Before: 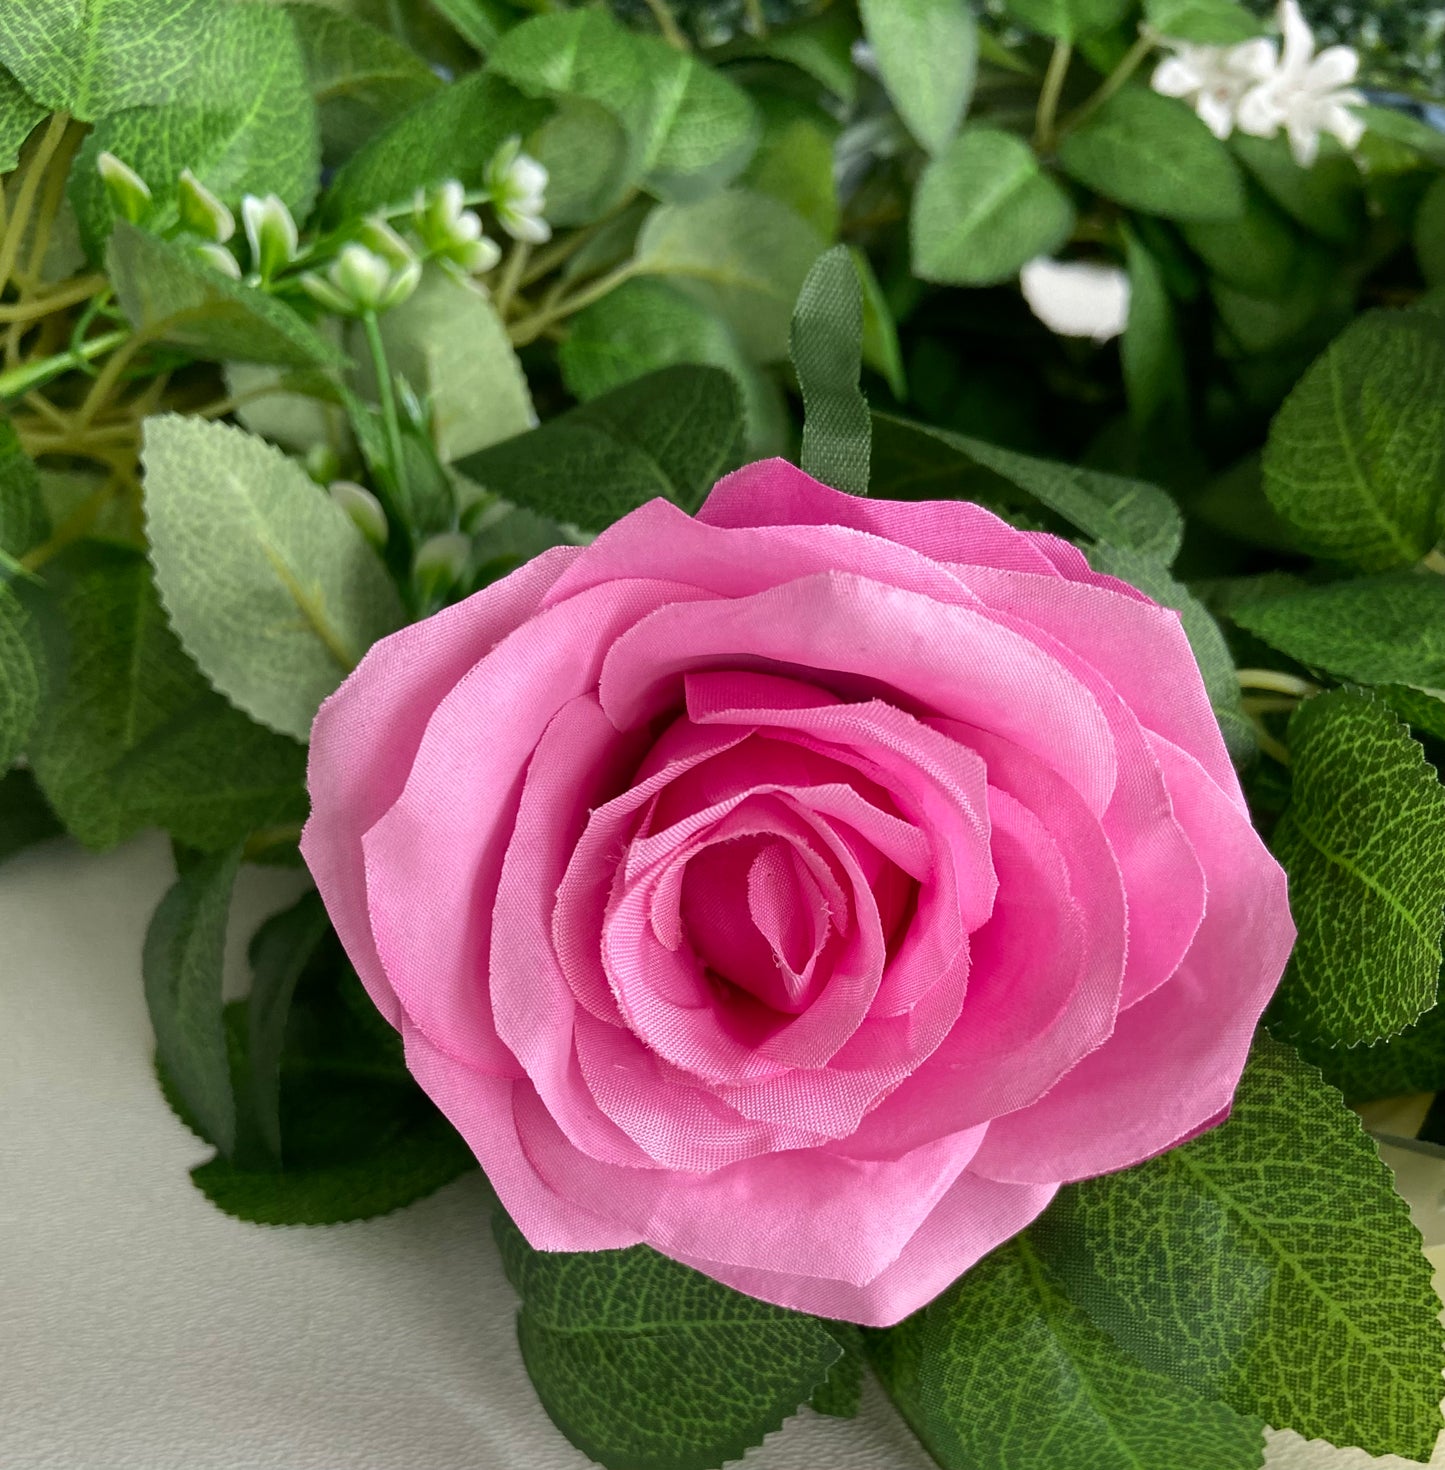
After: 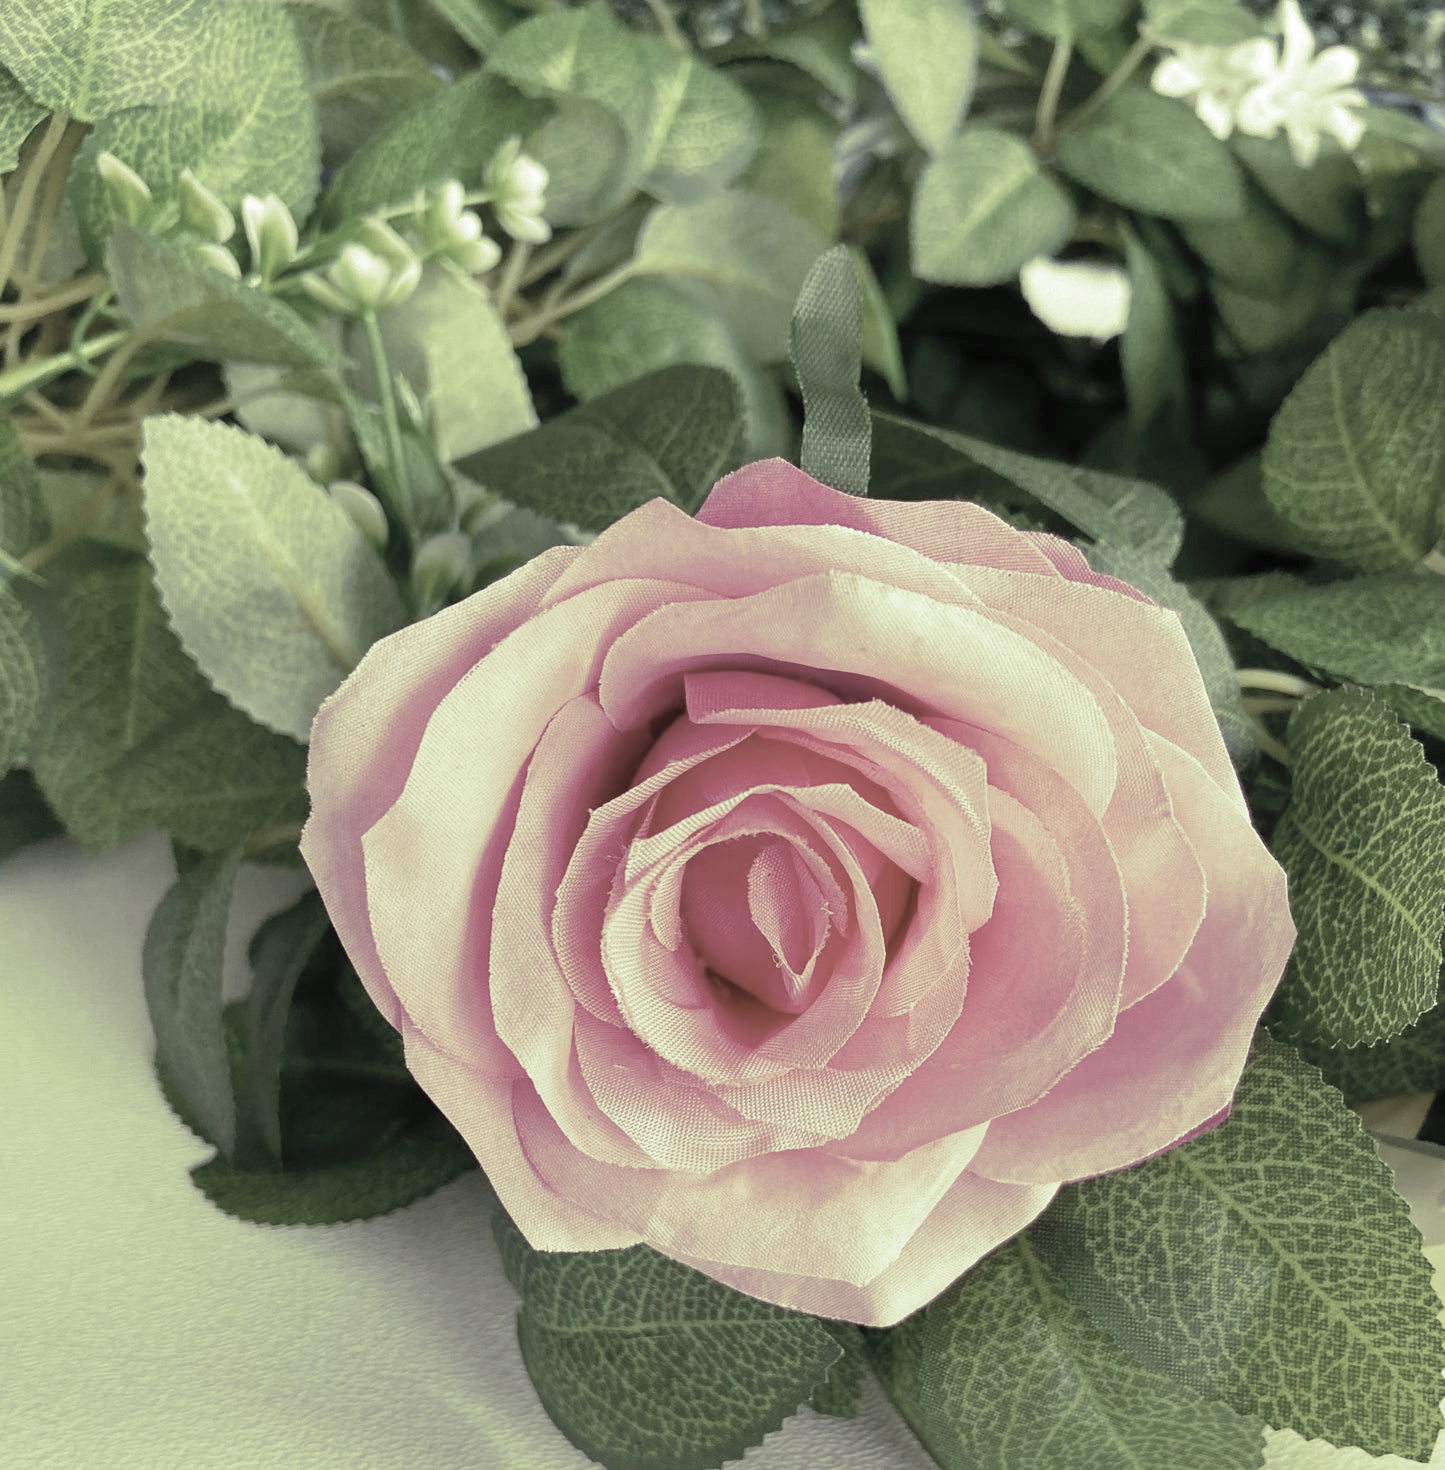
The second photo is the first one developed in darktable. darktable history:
split-toning: shadows › hue 290.82°, shadows › saturation 0.34, highlights › saturation 0.38, balance 0, compress 50%
contrast brightness saturation: brightness 0.18, saturation -0.5
